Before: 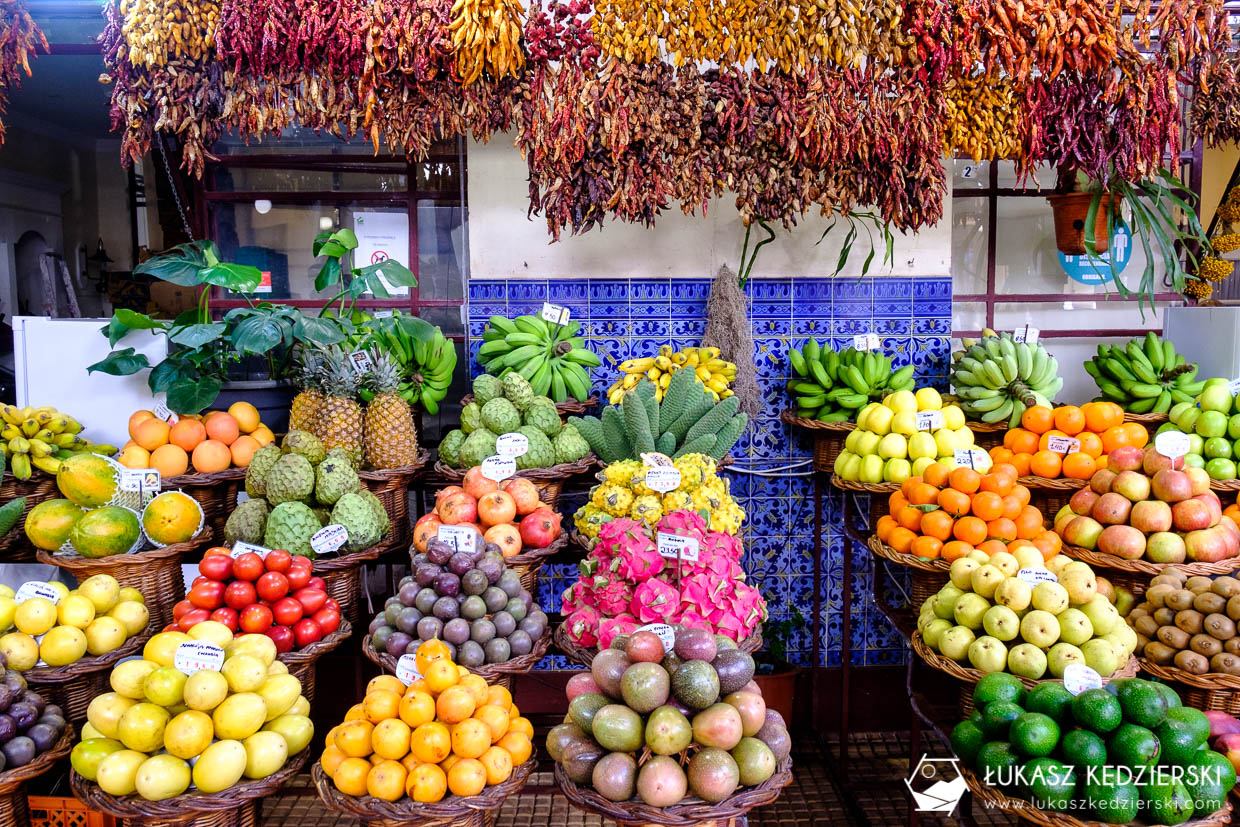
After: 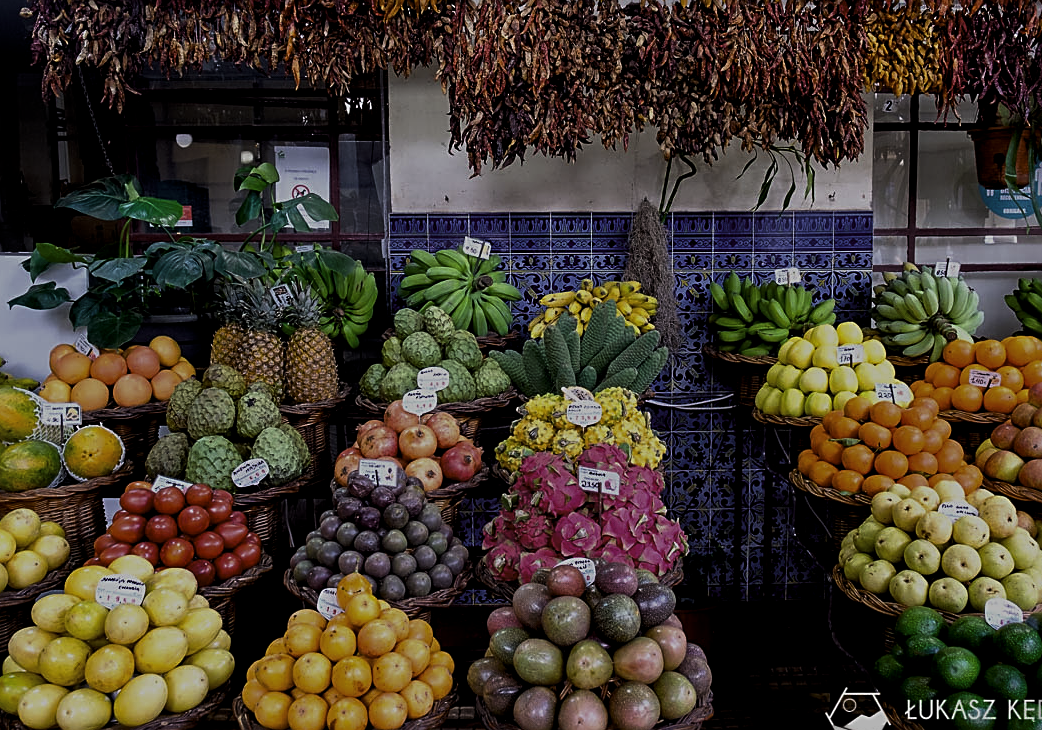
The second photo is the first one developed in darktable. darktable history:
levels: levels [0, 0.618, 1]
crop: left 6.375%, top 8.018%, right 9.531%, bottom 3.626%
exposure: black level correction 0.009, exposure -0.659 EV, compensate highlight preservation false
sharpen: on, module defaults
